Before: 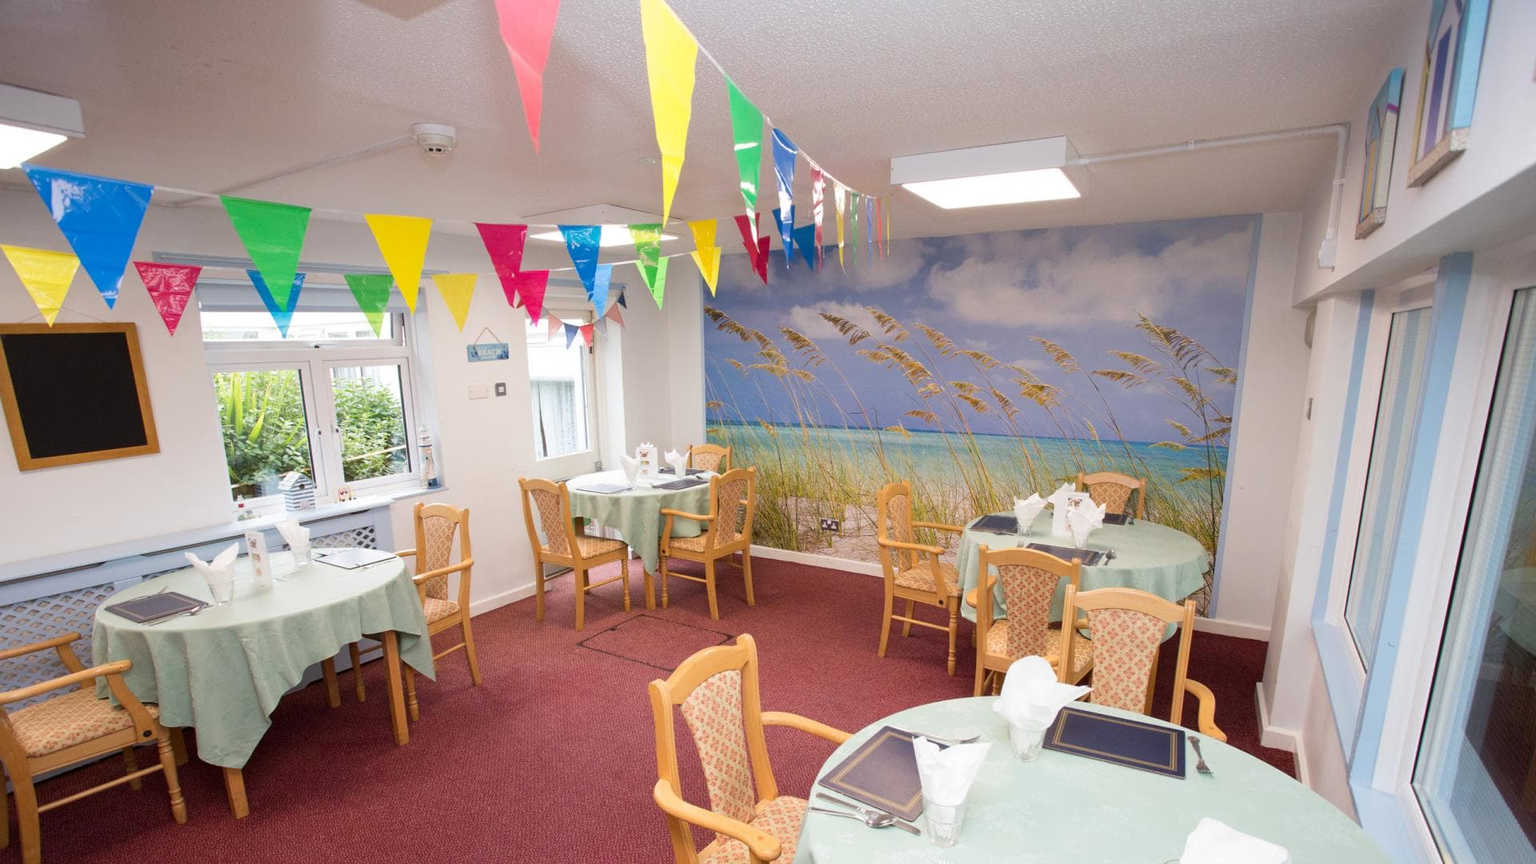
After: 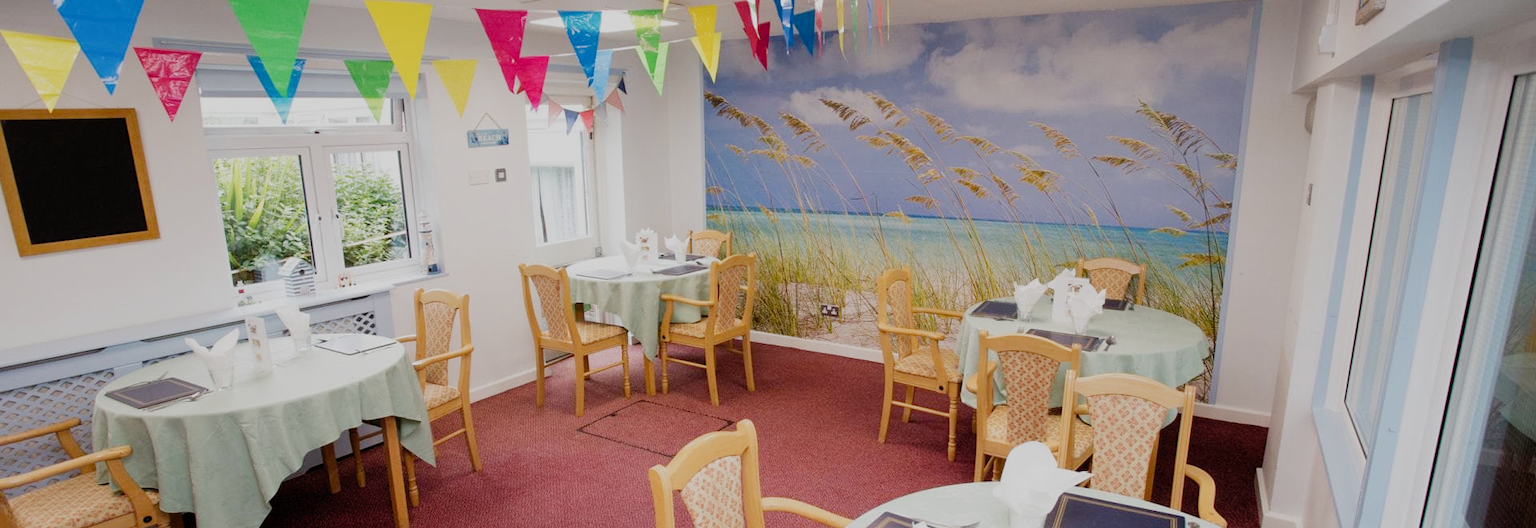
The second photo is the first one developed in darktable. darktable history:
filmic rgb: black relative exposure -7.65 EV, white relative exposure 4.56 EV, hardness 3.61, add noise in highlights 0.001, preserve chrominance no, color science v3 (2019), use custom middle-gray values true, contrast in highlights soft
crop and rotate: top 24.88%, bottom 13.971%
